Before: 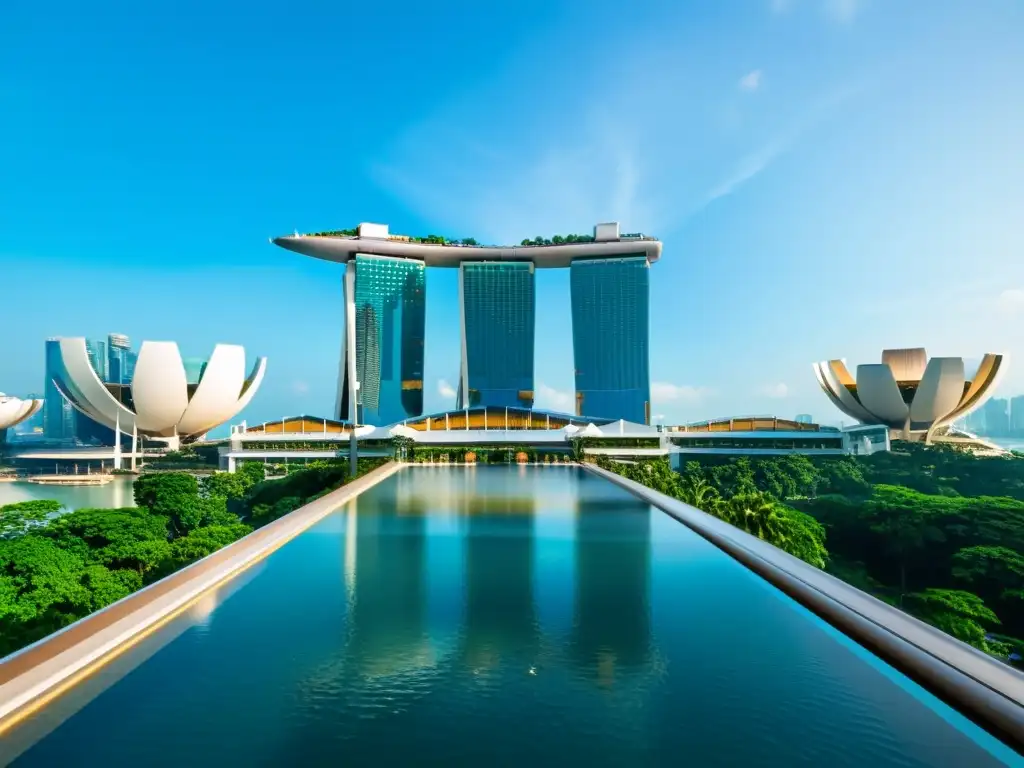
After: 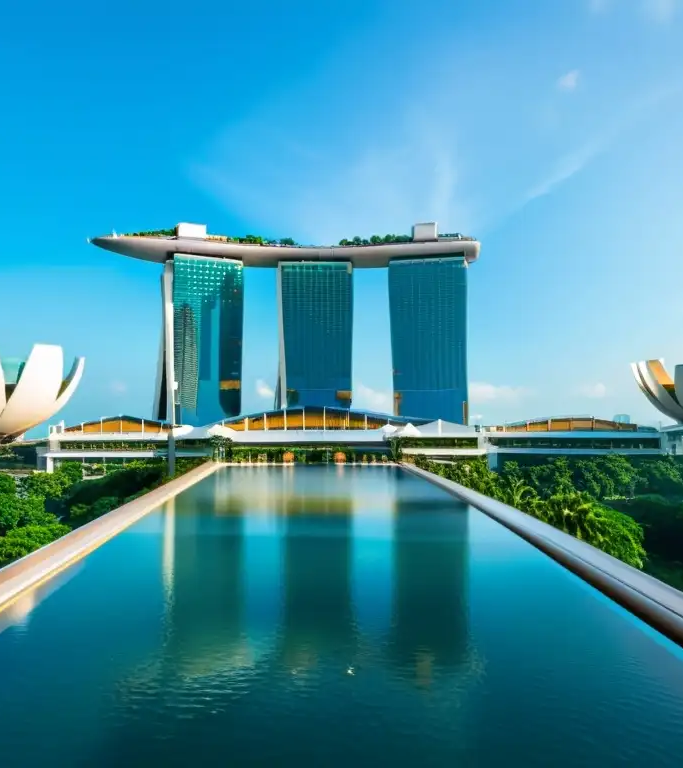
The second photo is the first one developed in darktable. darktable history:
crop and rotate: left 17.83%, right 15.422%
color correction: highlights a* -0.07, highlights b* 0.122
